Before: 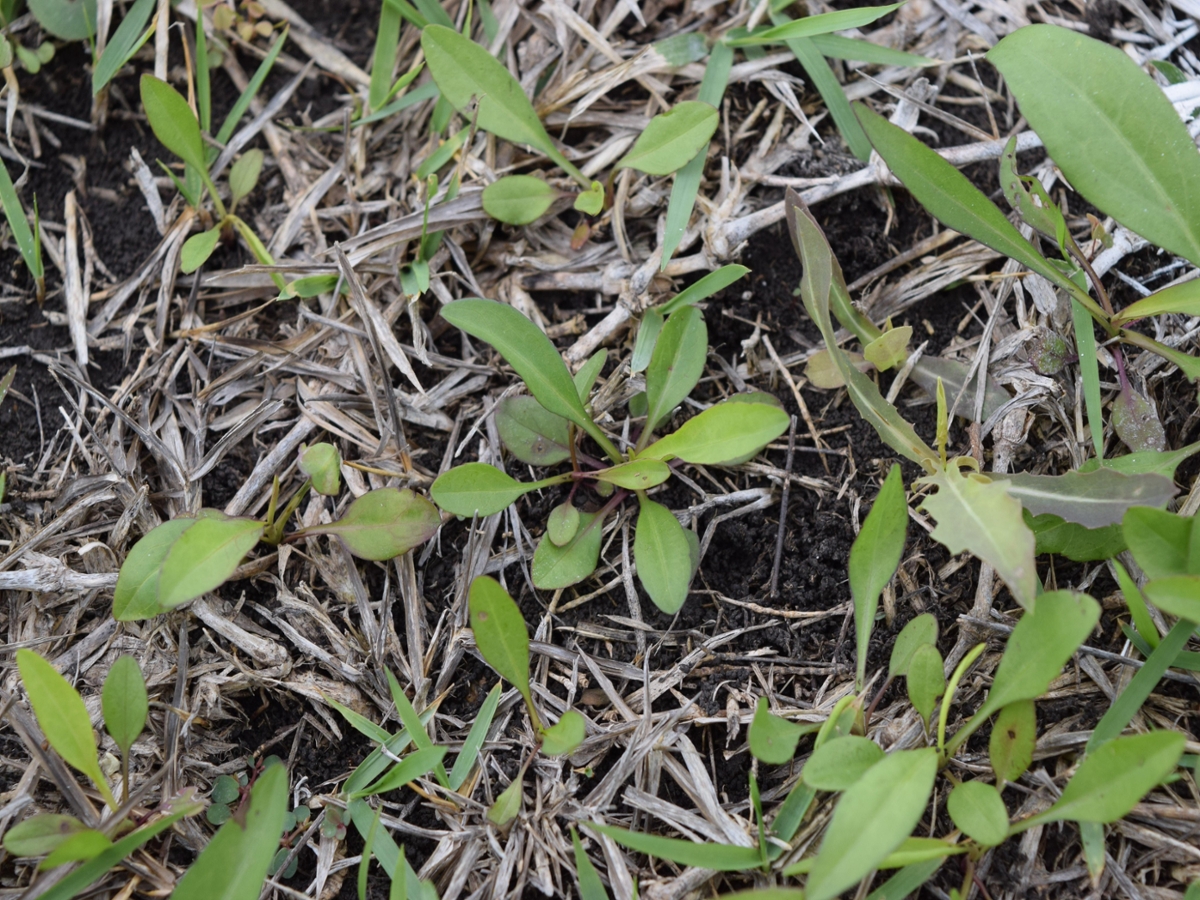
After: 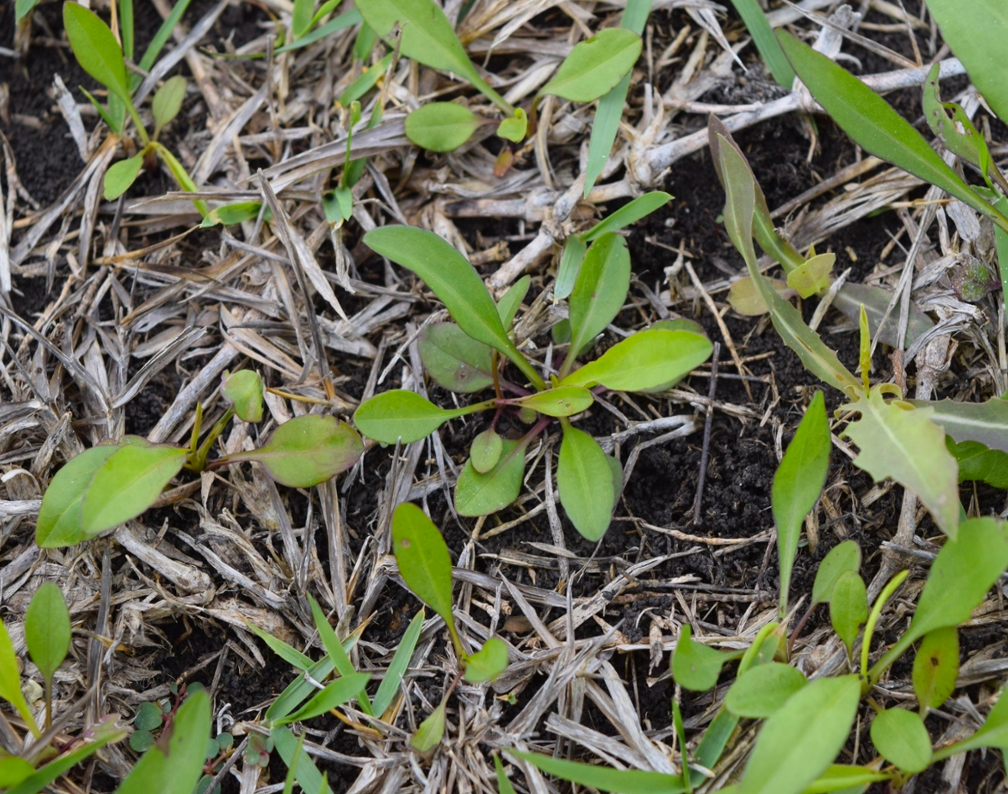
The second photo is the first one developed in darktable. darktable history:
crop: left 6.446%, top 8.188%, right 9.538%, bottom 3.548%
color balance rgb: perceptual saturation grading › global saturation 20%, global vibrance 20%
exposure: black level correction 0, compensate exposure bias true, compensate highlight preservation false
